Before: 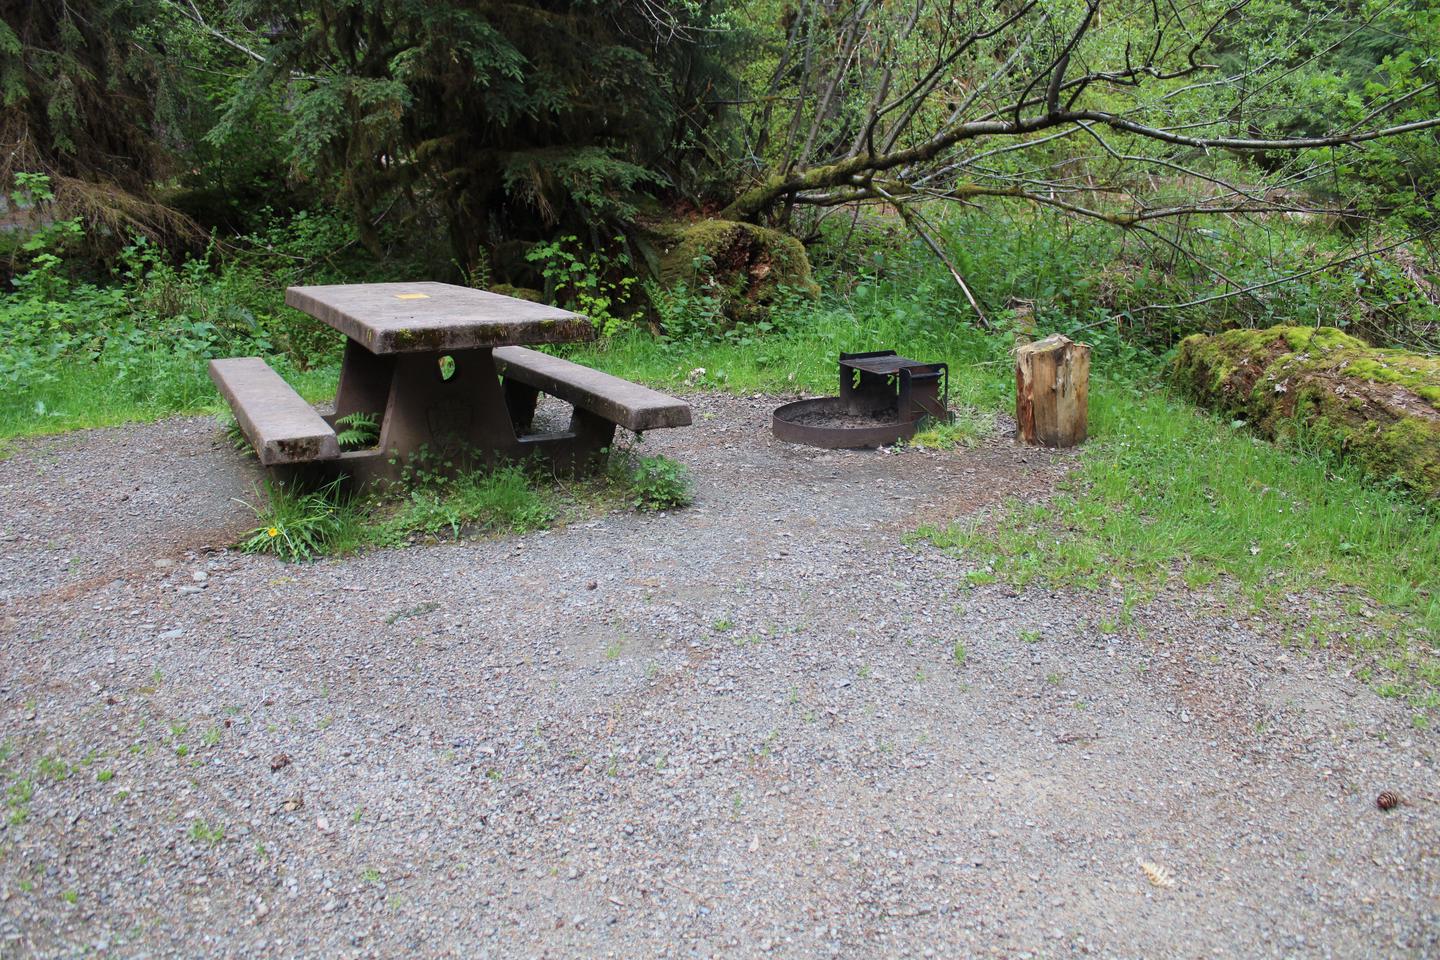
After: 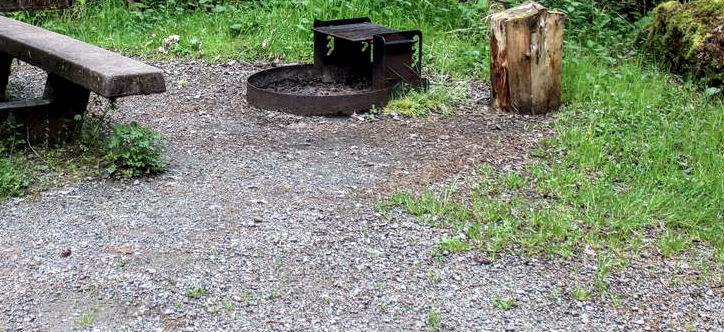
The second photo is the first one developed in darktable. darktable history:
contrast equalizer: y [[0.6 ×6], [0.55 ×6], [0 ×6], [0 ×6], [0 ×6]], mix -0.189
local contrast: highlights 13%, shadows 38%, detail 183%, midtone range 0.475
crop: left 36.587%, top 34.781%, right 13.134%, bottom 30.635%
